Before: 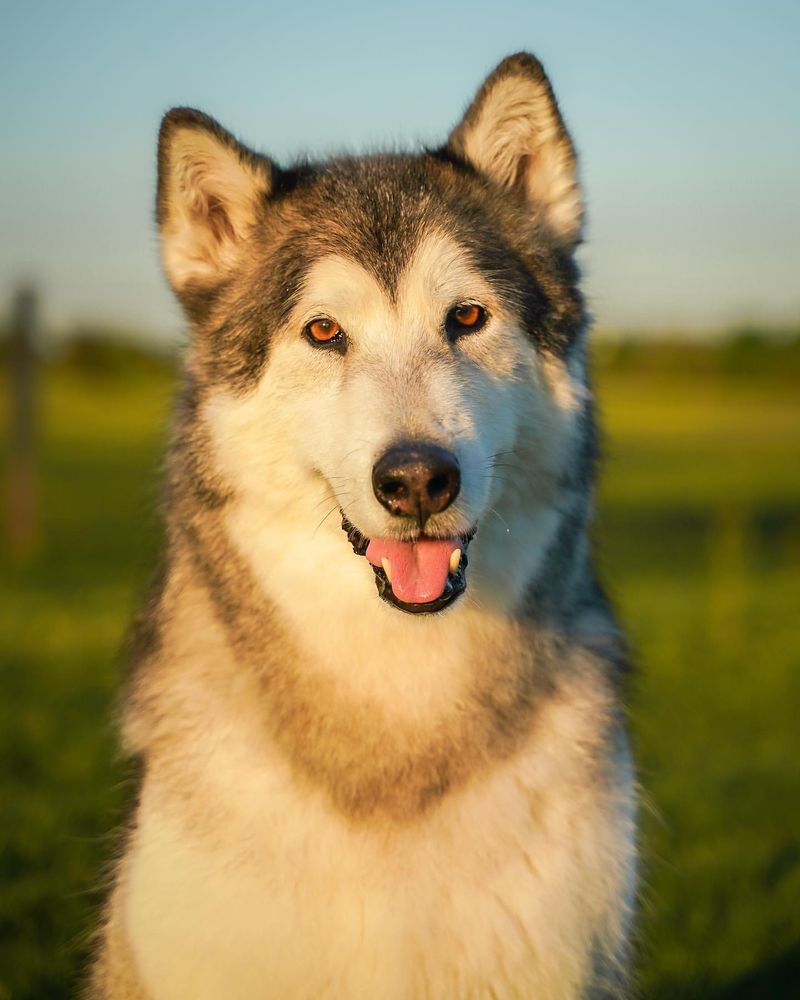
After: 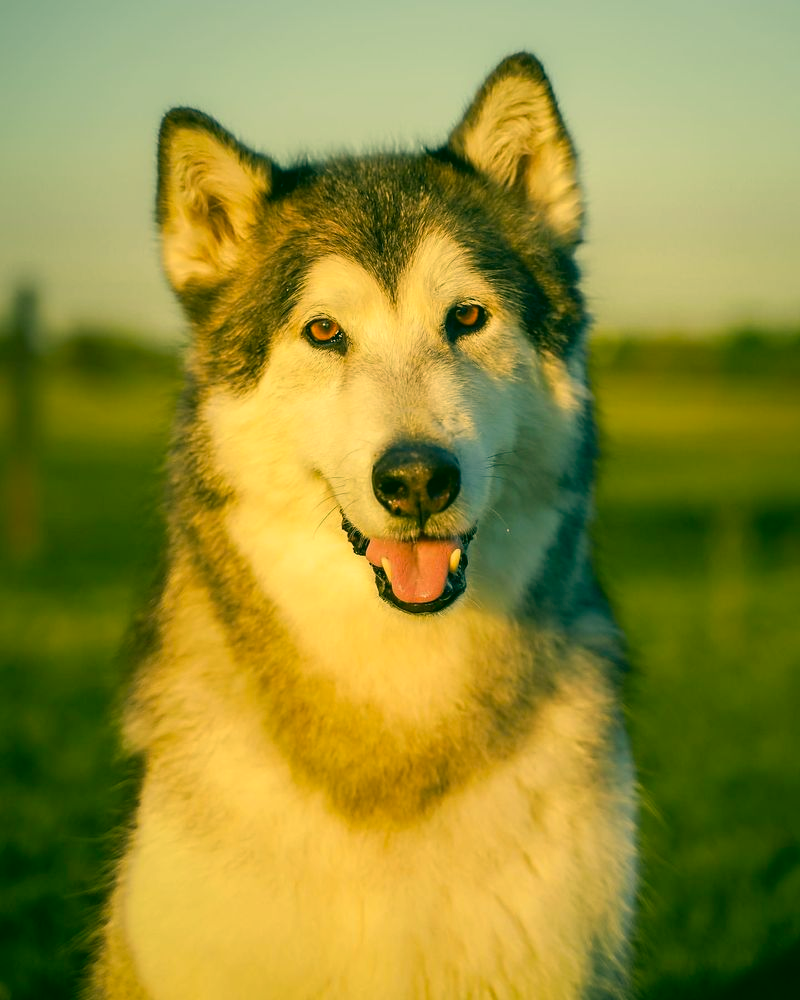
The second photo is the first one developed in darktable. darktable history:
color correction: highlights a* 5.7, highlights b* 33.58, shadows a* -25.18, shadows b* 3.97
